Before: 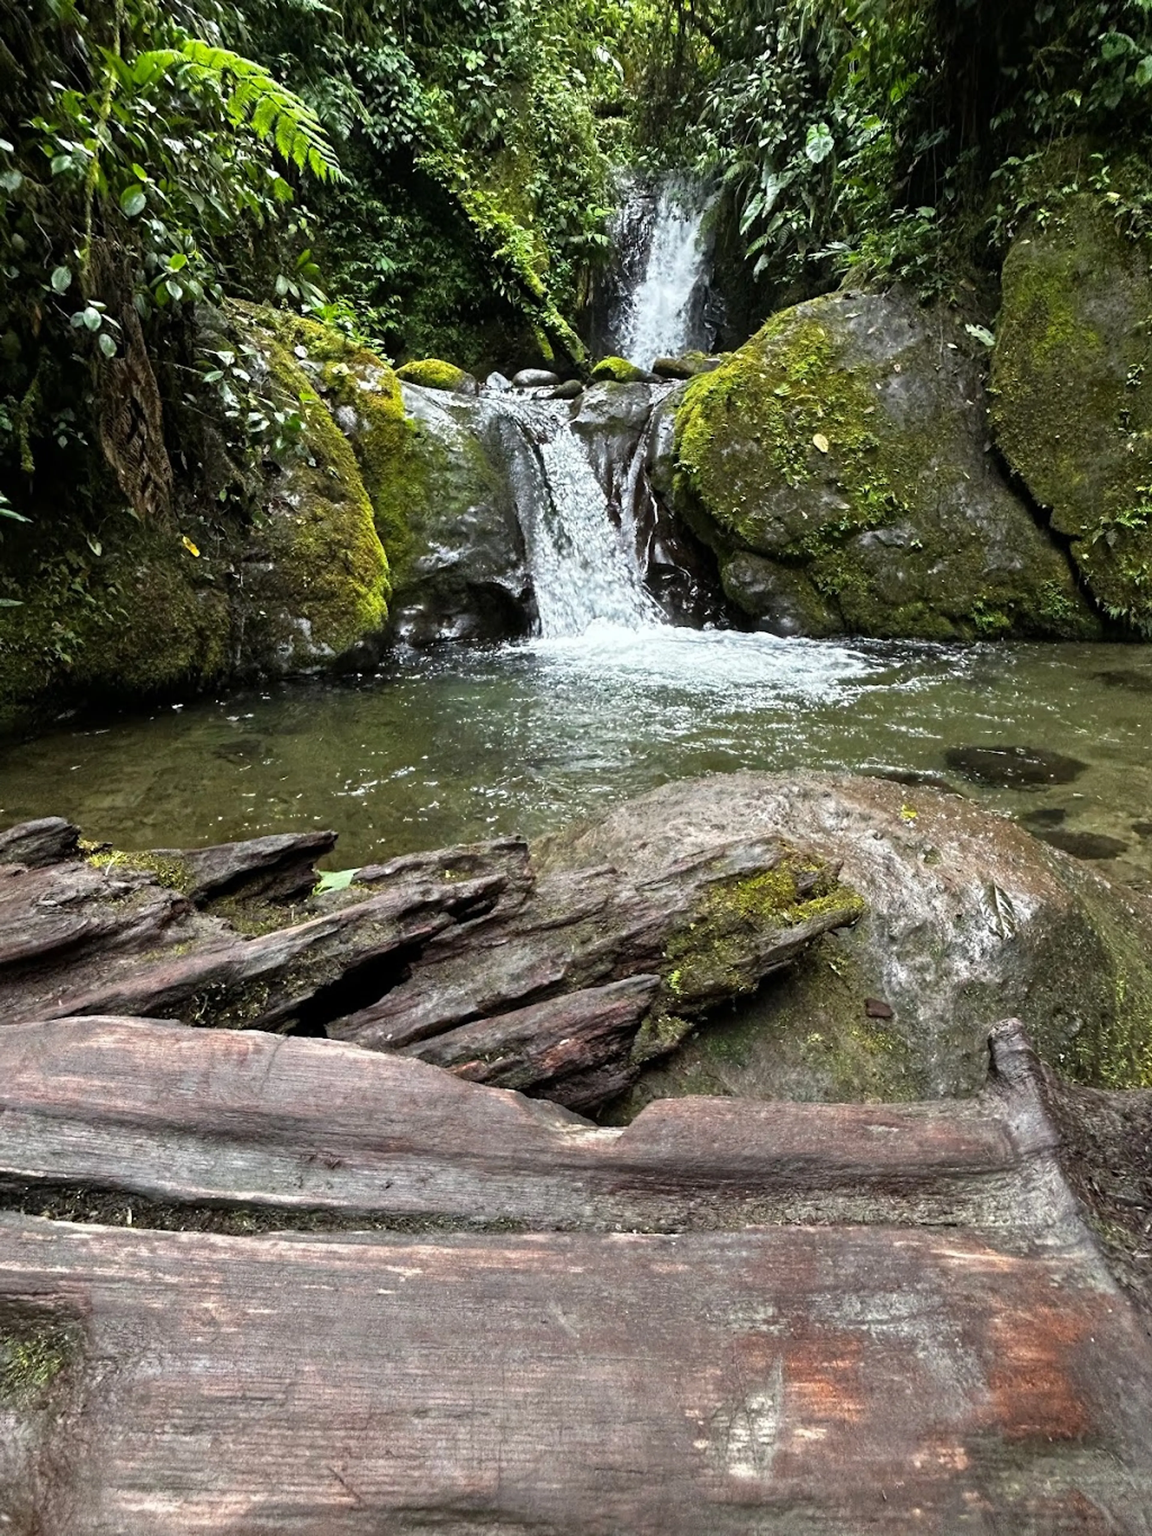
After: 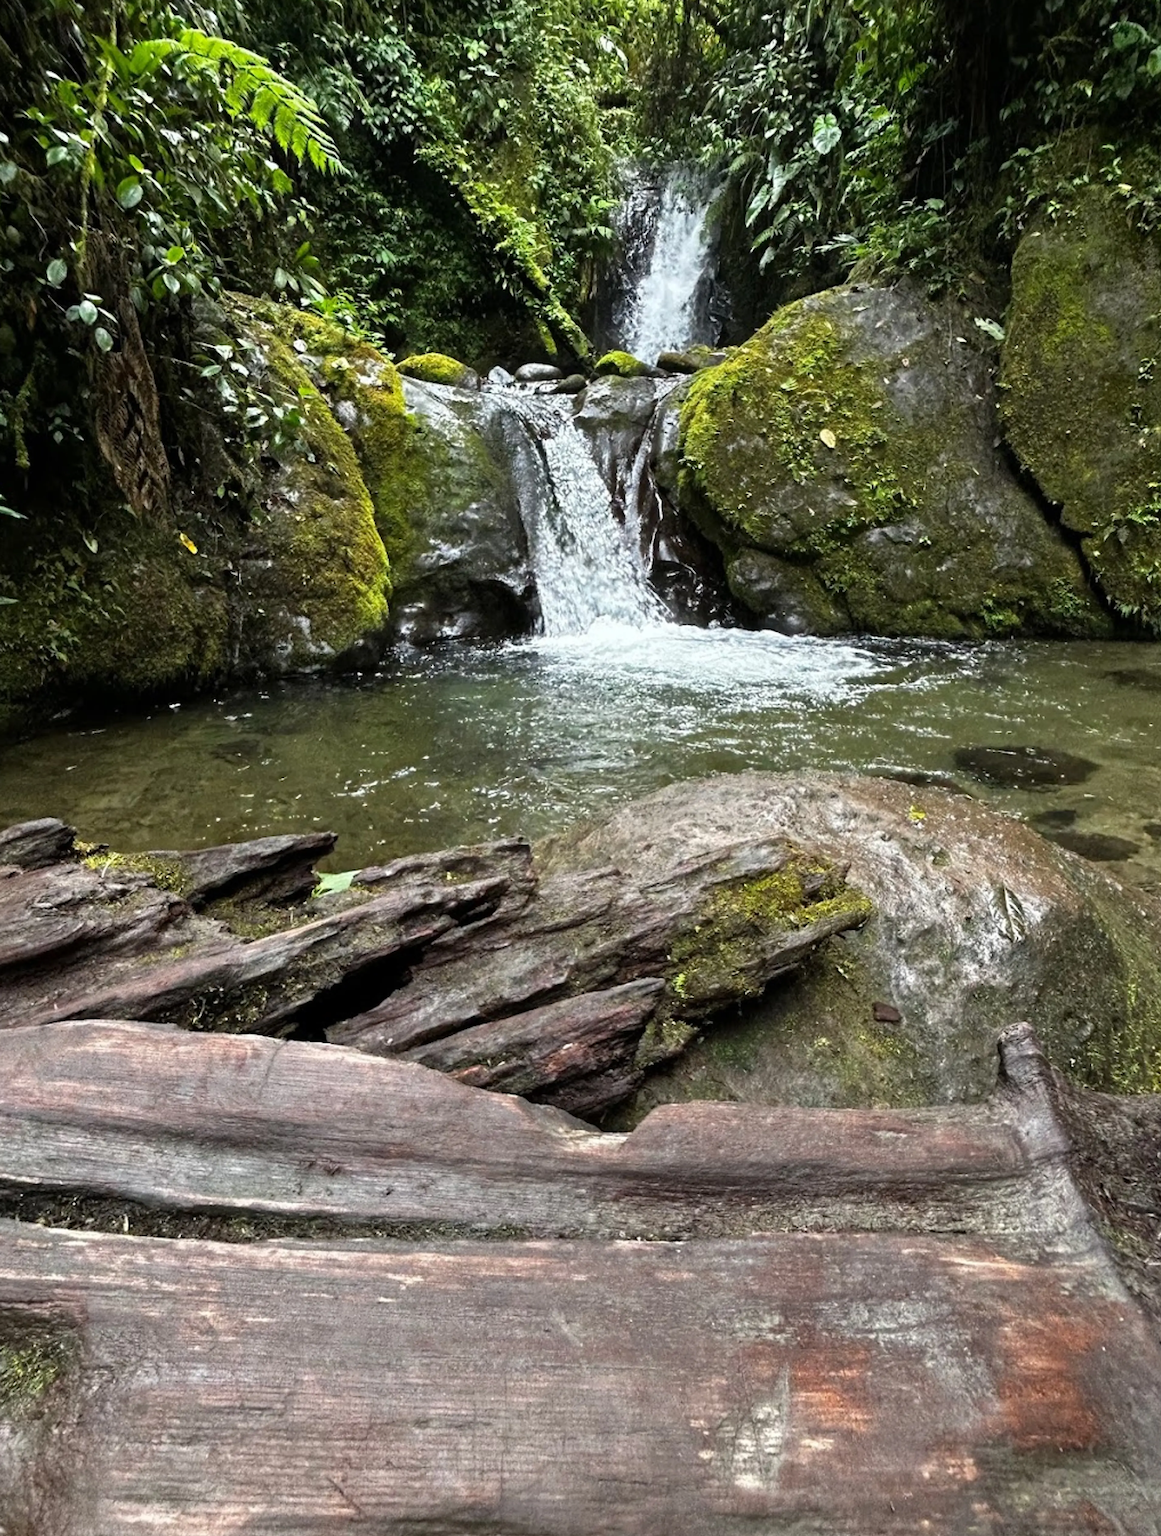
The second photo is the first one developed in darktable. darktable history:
crop: left 0.498%, top 0.743%, right 0.176%, bottom 0.739%
